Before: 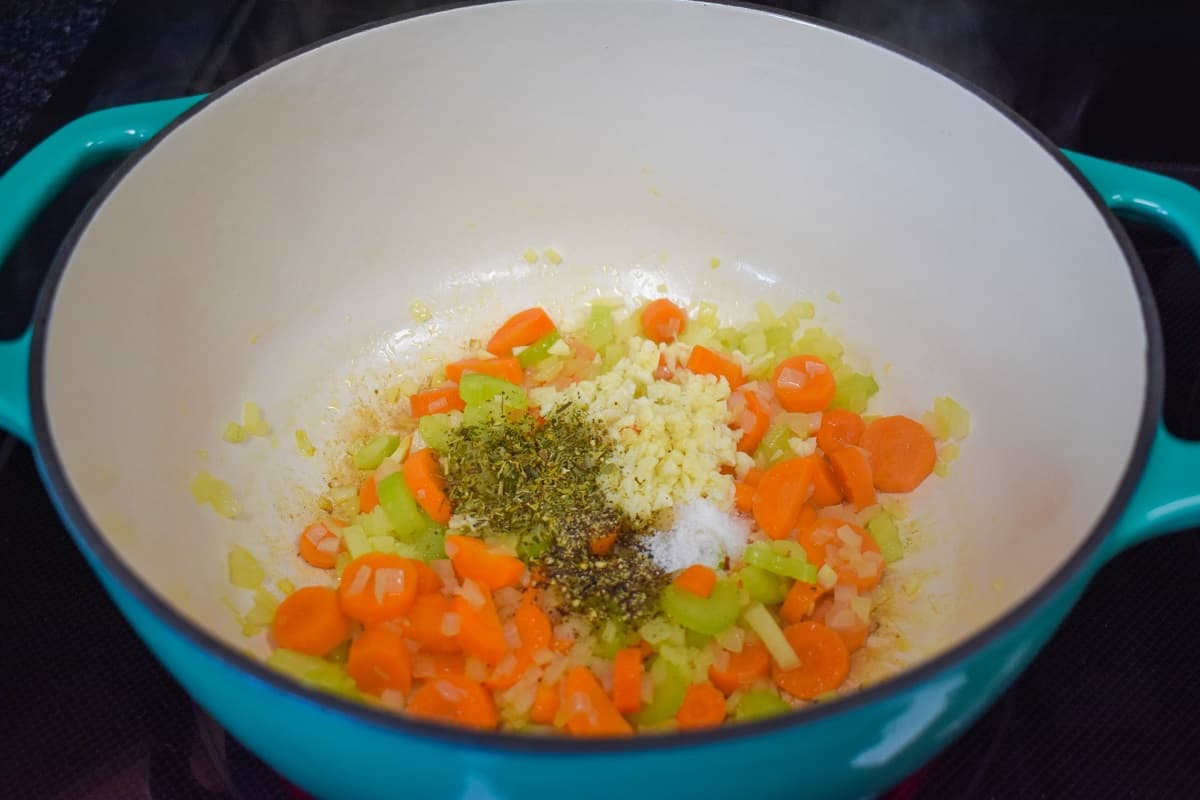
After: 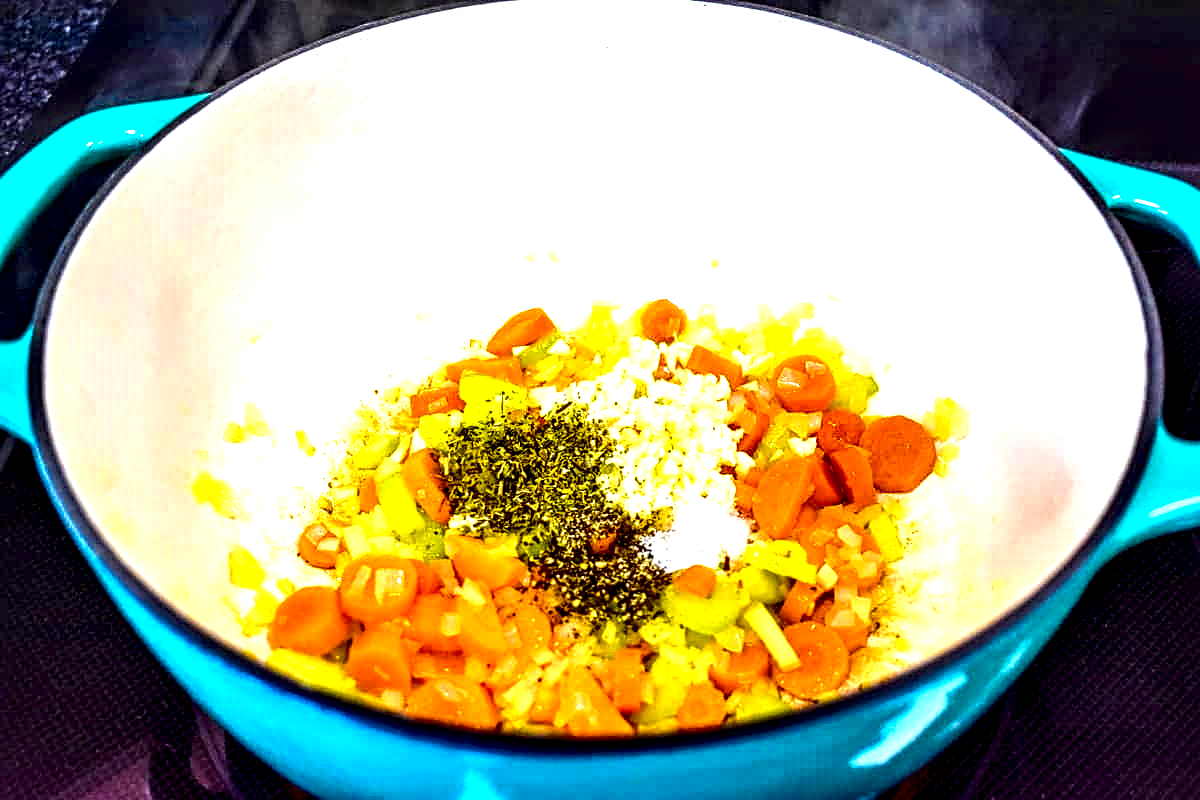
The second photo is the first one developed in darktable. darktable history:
sharpen: on, module defaults
local contrast: highlights 119%, shadows 44%, detail 293%
tone curve: curves: ch0 [(0, 0) (0.003, 0.003) (0.011, 0.01) (0.025, 0.023) (0.044, 0.042) (0.069, 0.065) (0.1, 0.094) (0.136, 0.128) (0.177, 0.167) (0.224, 0.211) (0.277, 0.261) (0.335, 0.315) (0.399, 0.375) (0.468, 0.441) (0.543, 0.543) (0.623, 0.623) (0.709, 0.709) (0.801, 0.801) (0.898, 0.898) (1, 1)], color space Lab, independent channels, preserve colors none
exposure: black level correction 0, exposure 1.199 EV, compensate highlight preservation false
color balance rgb: perceptual saturation grading › global saturation 20%, perceptual saturation grading › highlights 2.151%, perceptual saturation grading › shadows 49.669%, global vibrance 34.607%
